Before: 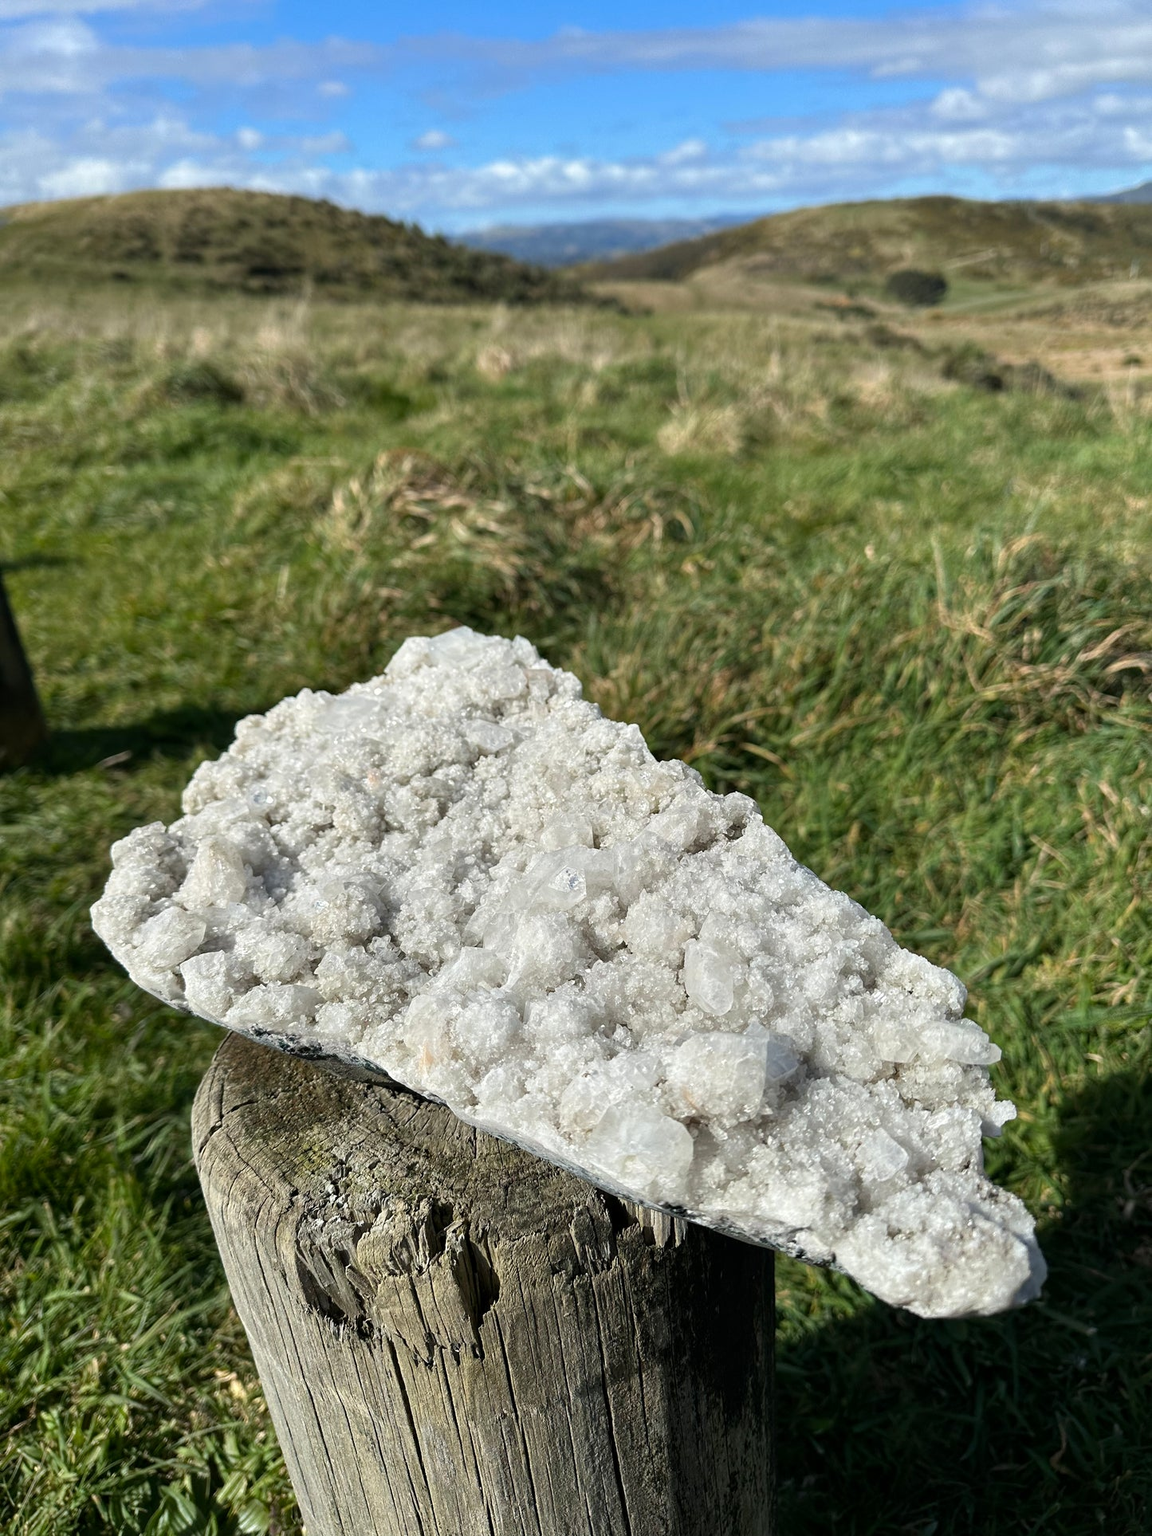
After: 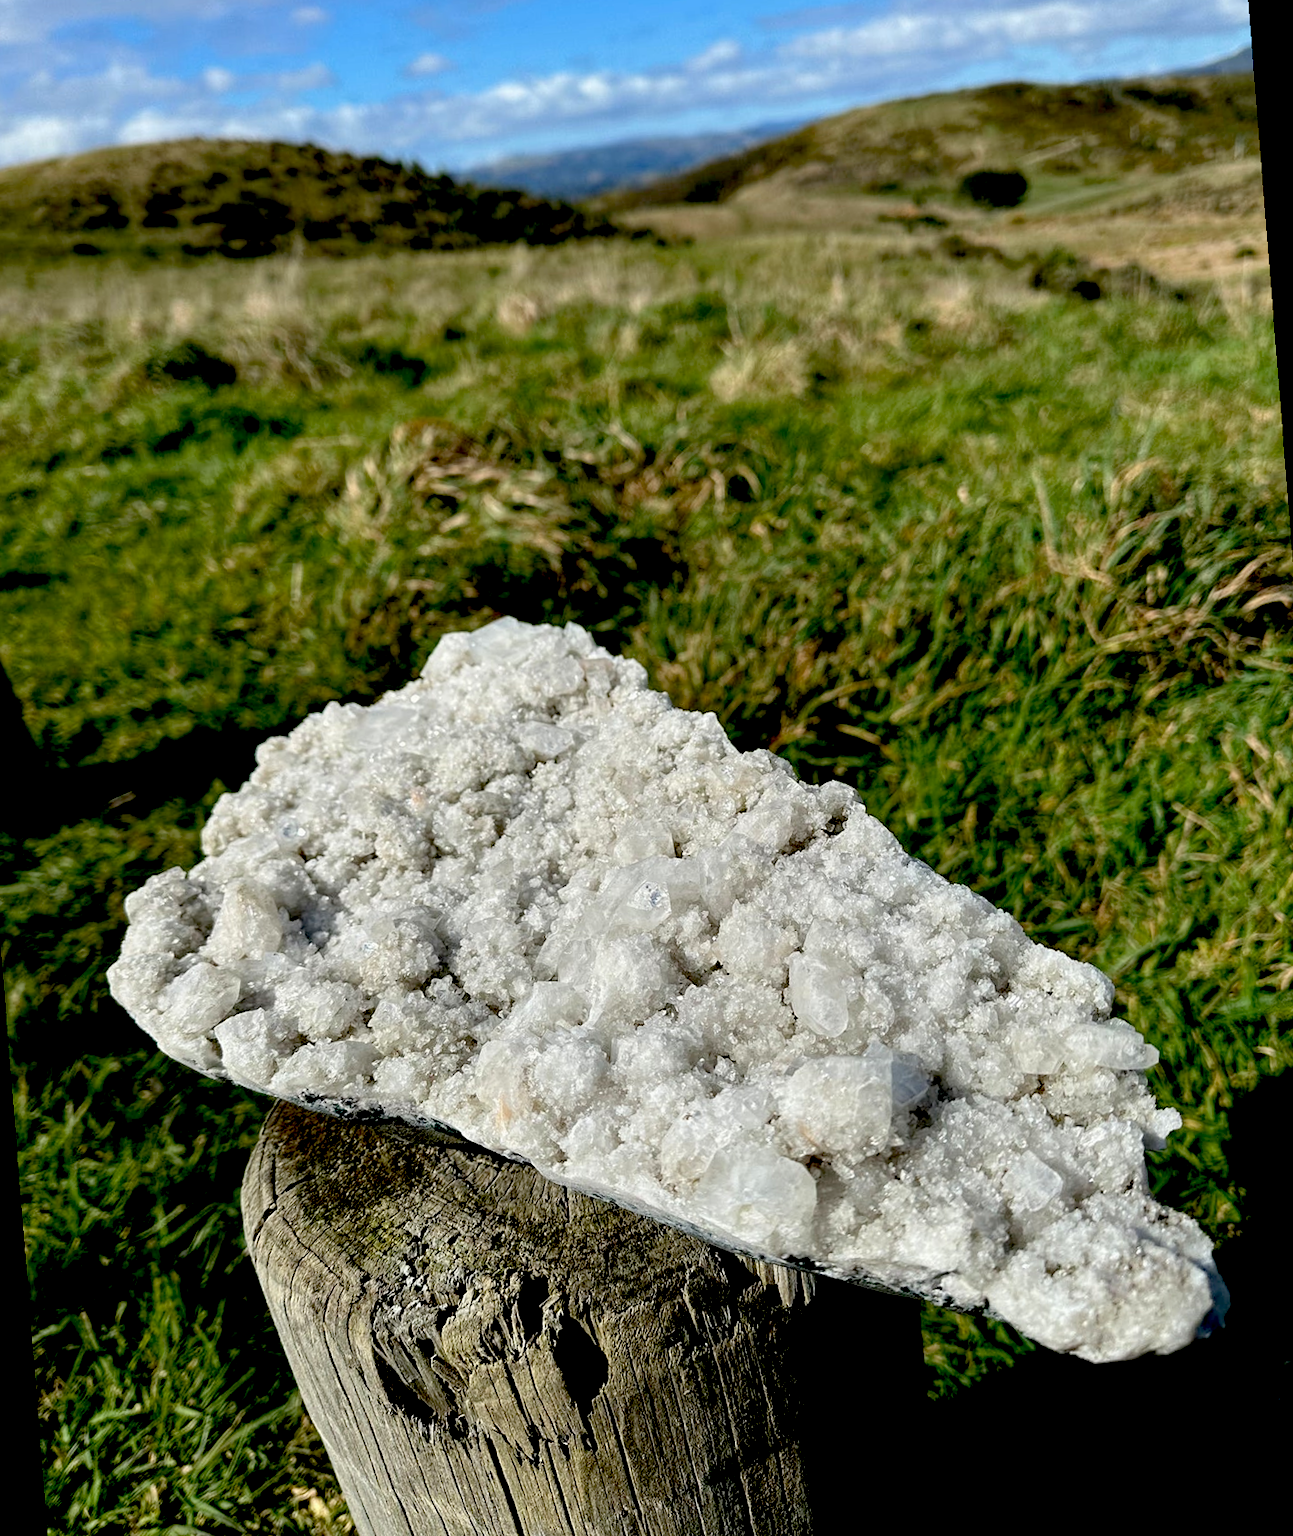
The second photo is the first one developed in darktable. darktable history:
rotate and perspective: rotation -4.57°, crop left 0.054, crop right 0.944, crop top 0.087, crop bottom 0.914
exposure: black level correction 0.056, exposure -0.039 EV, compensate highlight preservation false
